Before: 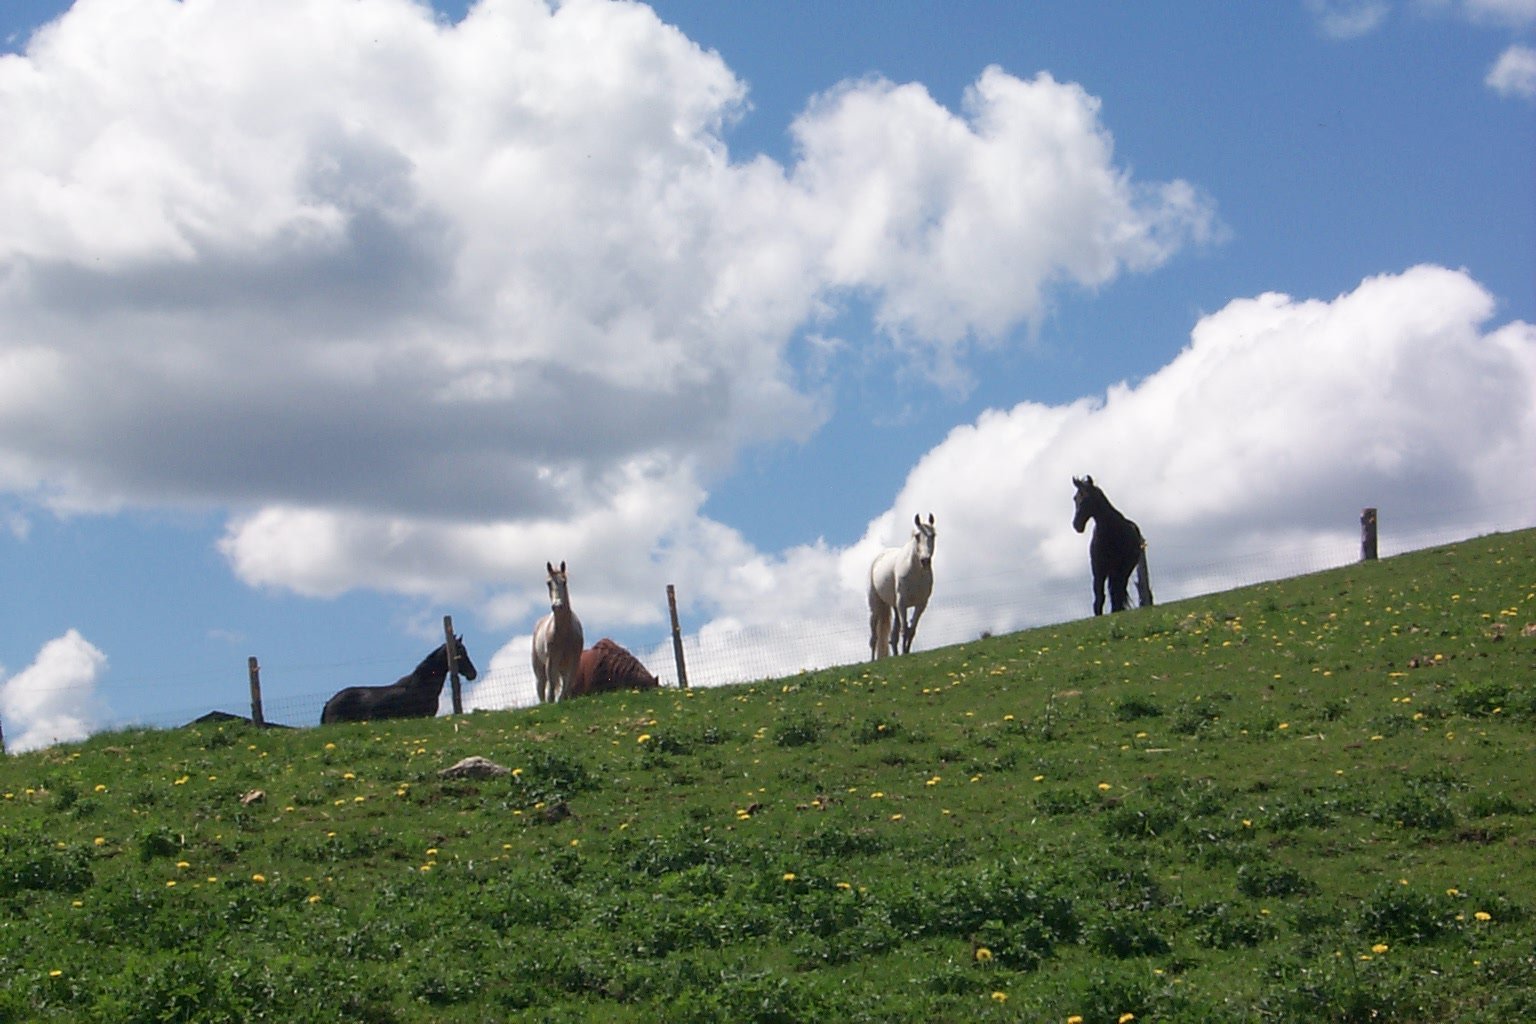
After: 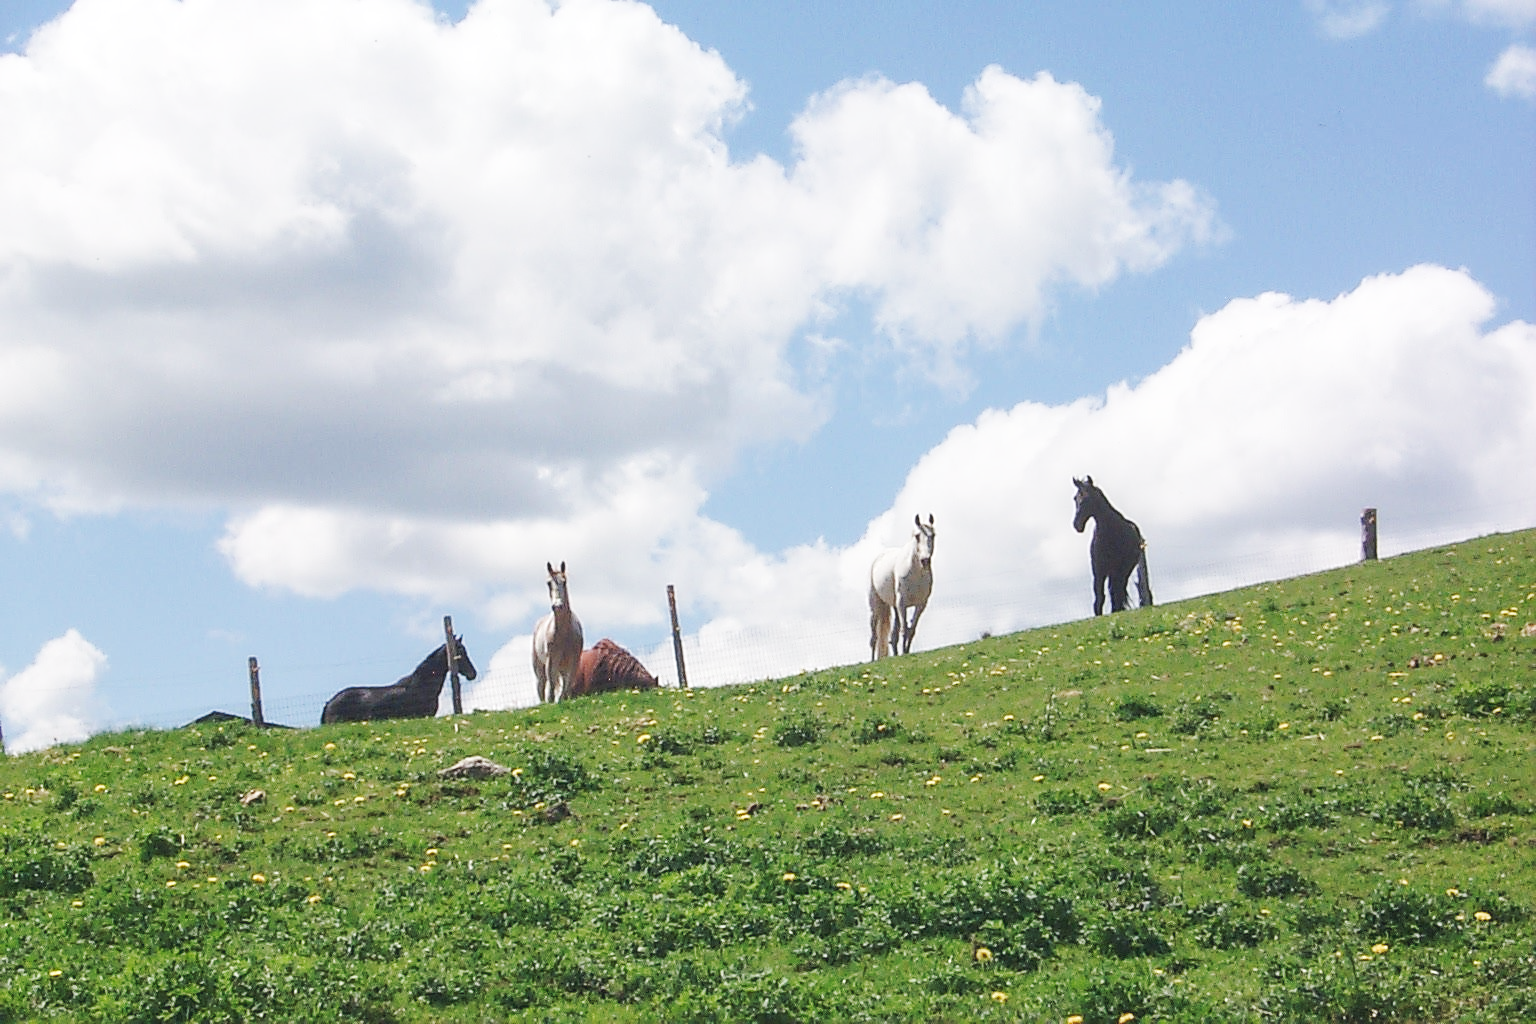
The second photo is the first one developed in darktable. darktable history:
vignetting: fall-off start 115.73%, fall-off radius 58.61%, unbound false
sharpen: on, module defaults
base curve: curves: ch0 [(0, 0.007) (0.028, 0.063) (0.121, 0.311) (0.46, 0.743) (0.859, 0.957) (1, 1)], preserve colors none
local contrast: detail 109%
